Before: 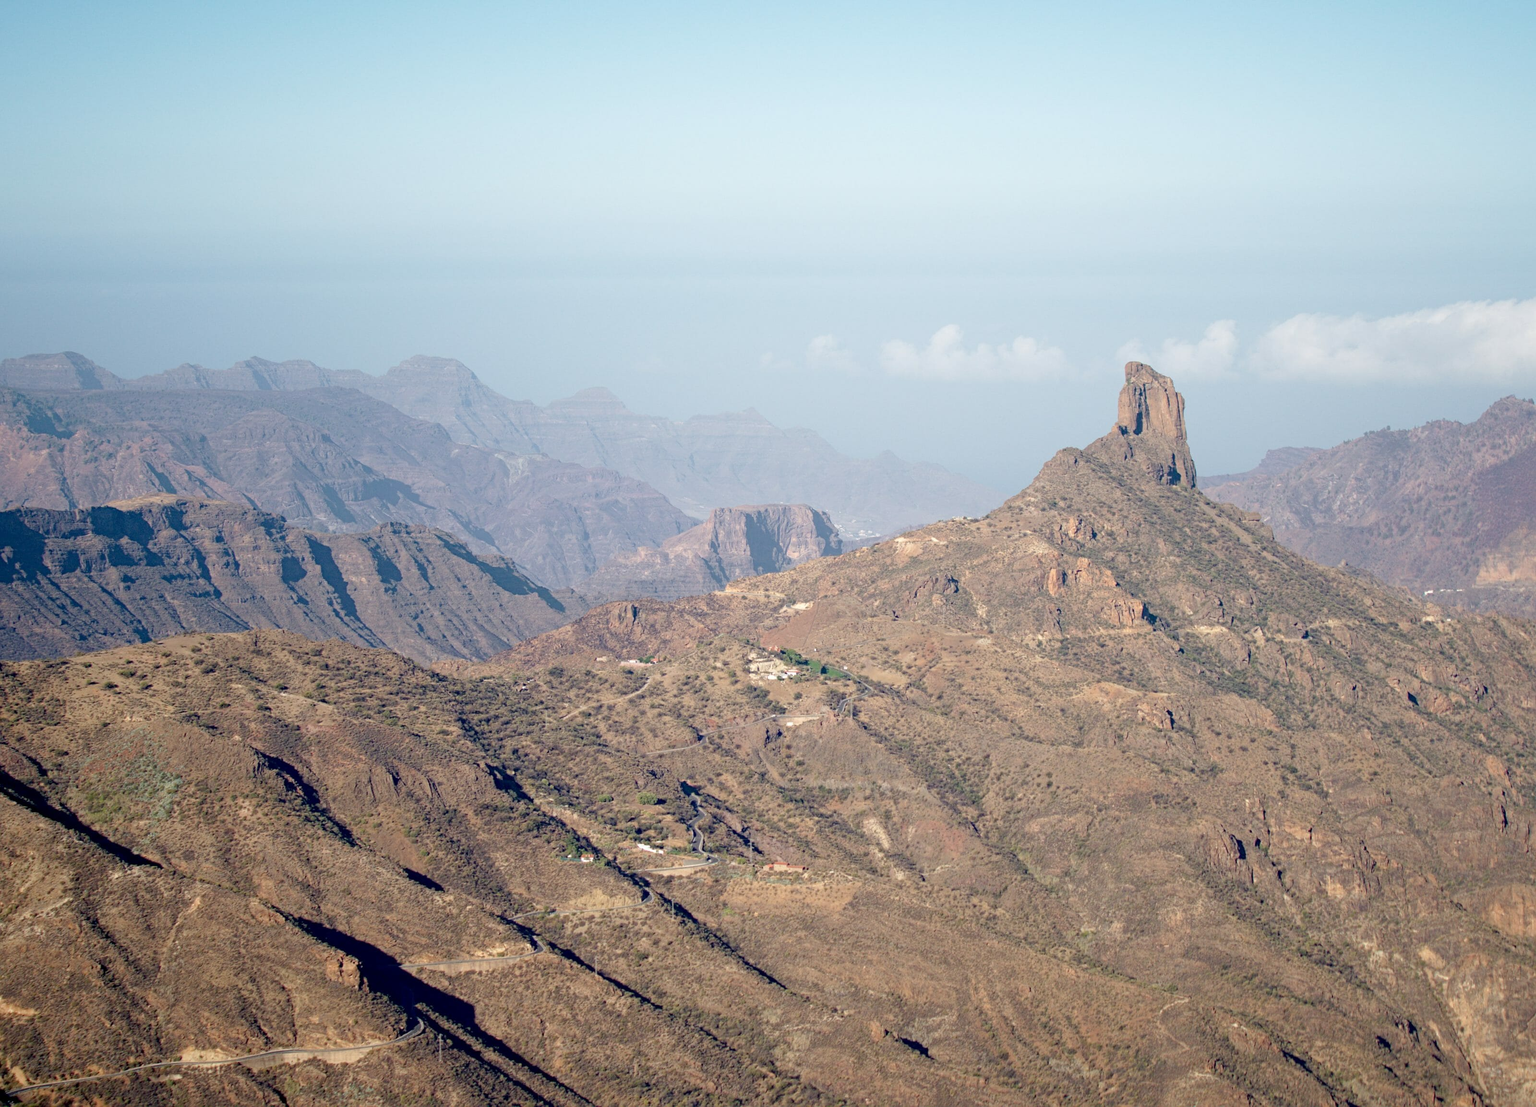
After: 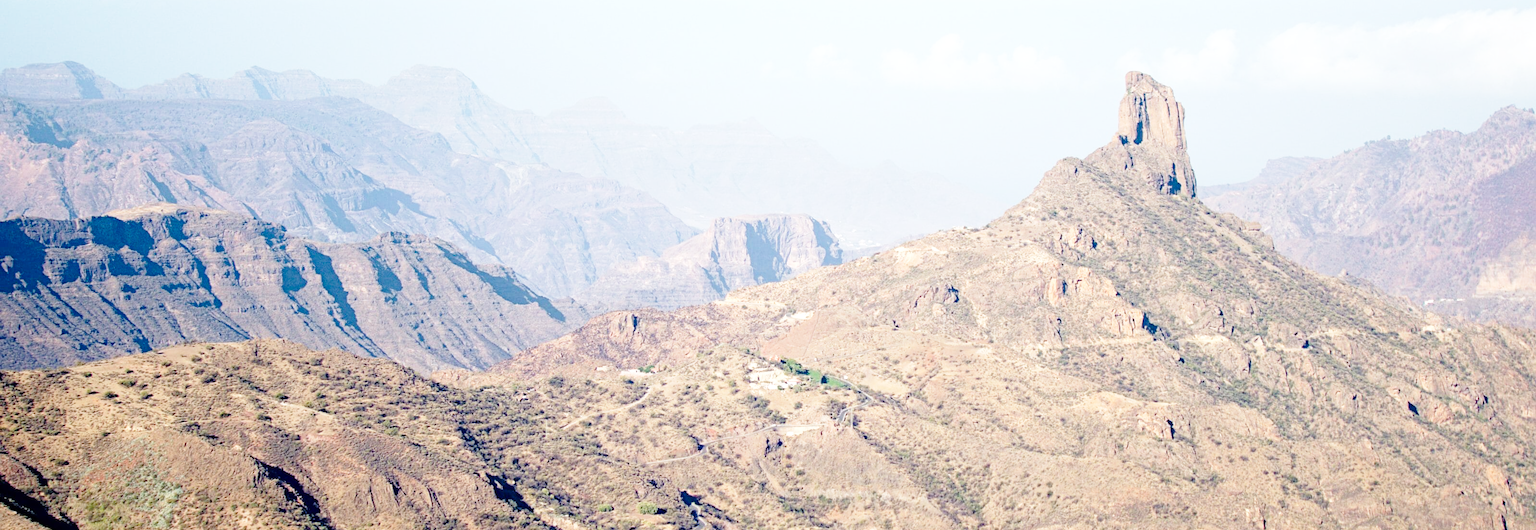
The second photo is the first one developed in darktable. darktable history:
crop and rotate: top 26.284%, bottom 25.758%
base curve: curves: ch0 [(0, 0) (0.028, 0.03) (0.121, 0.232) (0.46, 0.748) (0.859, 0.968) (1, 1)], preserve colors none
tone equalizer: -8 EV -0.394 EV, -7 EV -0.385 EV, -6 EV -0.331 EV, -5 EV -0.258 EV, -3 EV 0.236 EV, -2 EV 0.349 EV, -1 EV 0.413 EV, +0 EV 0.387 EV
